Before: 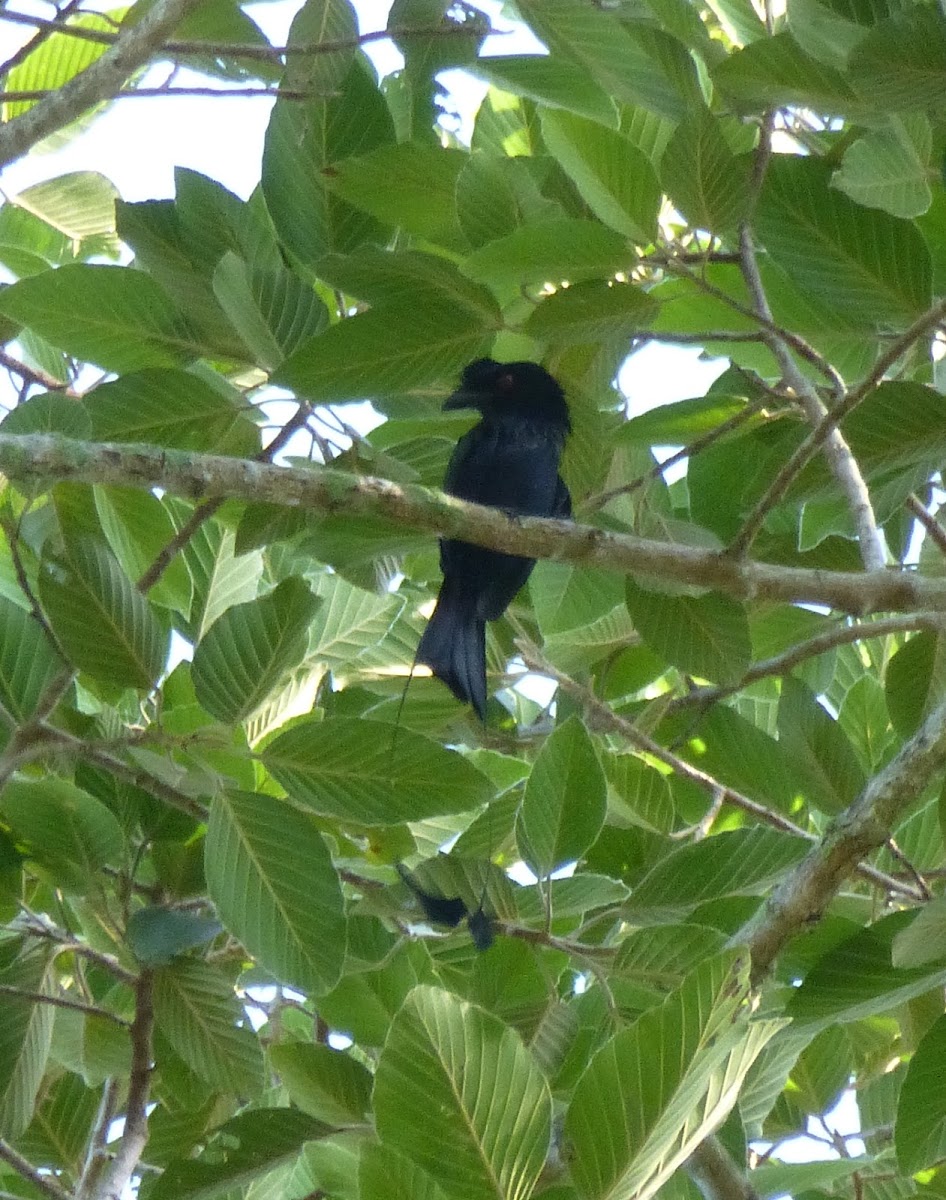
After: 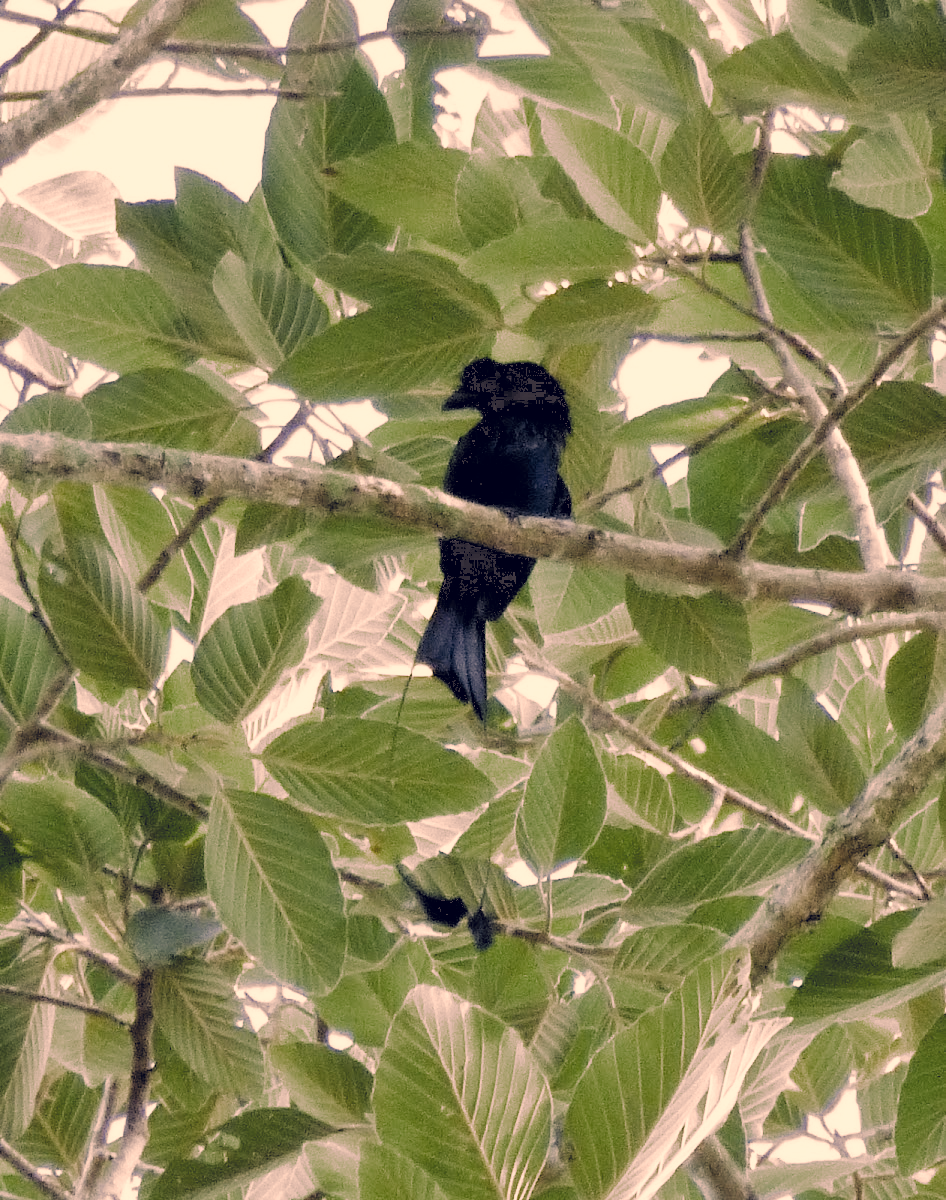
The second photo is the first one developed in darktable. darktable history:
exposure: black level correction 0.012, exposure 0.7 EV, compensate exposure bias true, compensate highlight preservation false
shadows and highlights: shadows 20.85, highlights -36.7, soften with gaussian
filmic rgb: black relative exposure -5.05 EV, white relative exposure 3.17 EV, hardness 3.47, contrast 1.187, highlights saturation mix -29.03%, add noise in highlights 0, preserve chrominance max RGB, color science v3 (2019), use custom middle-gray values true, contrast in highlights soft
color correction: highlights a* 19.8, highlights b* 27.72, shadows a* 3.48, shadows b* -17.13, saturation 0.744
